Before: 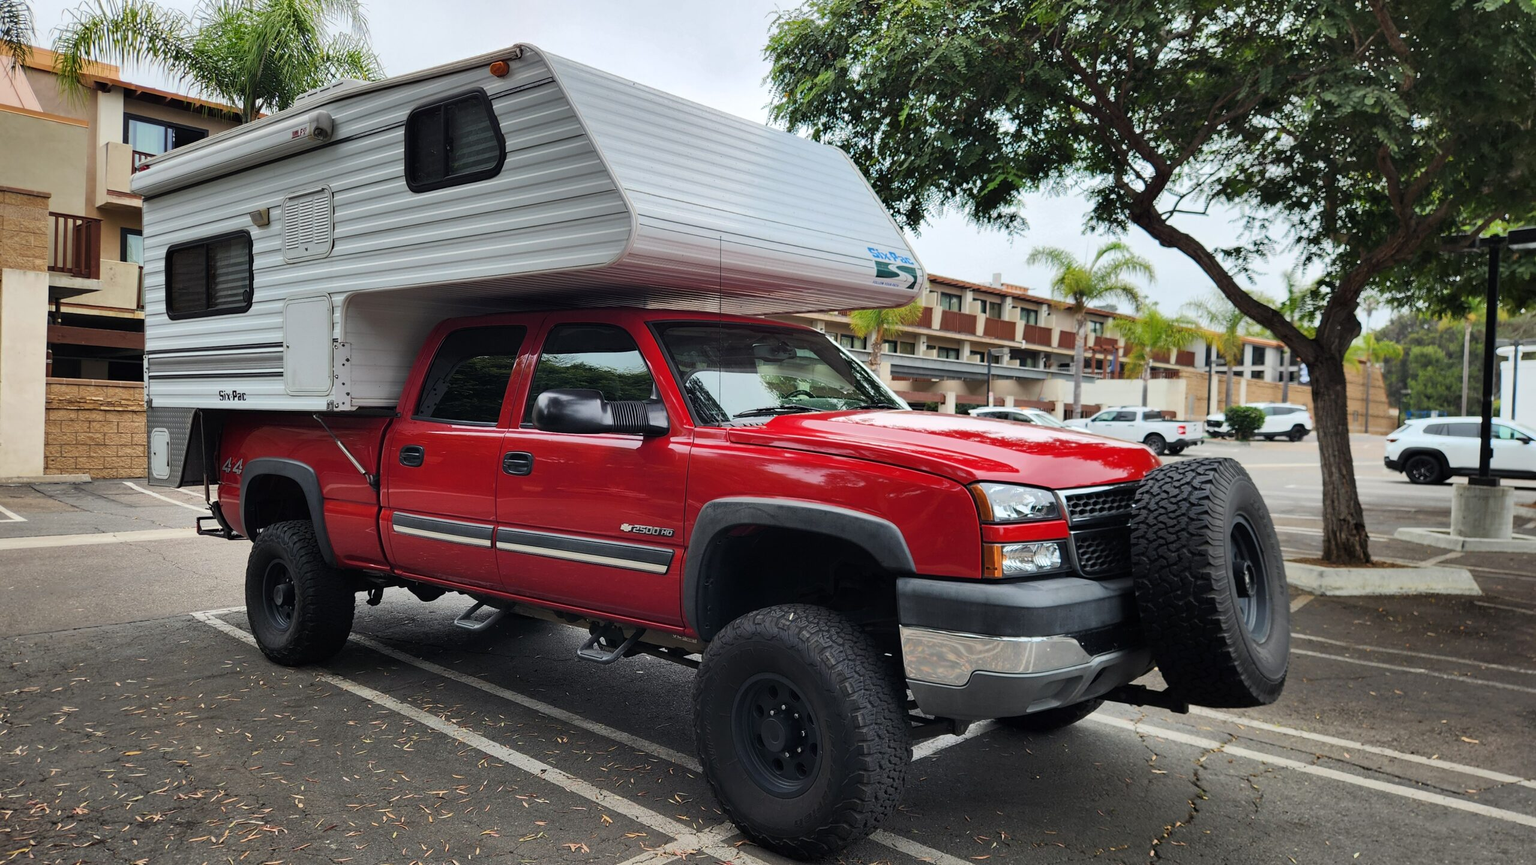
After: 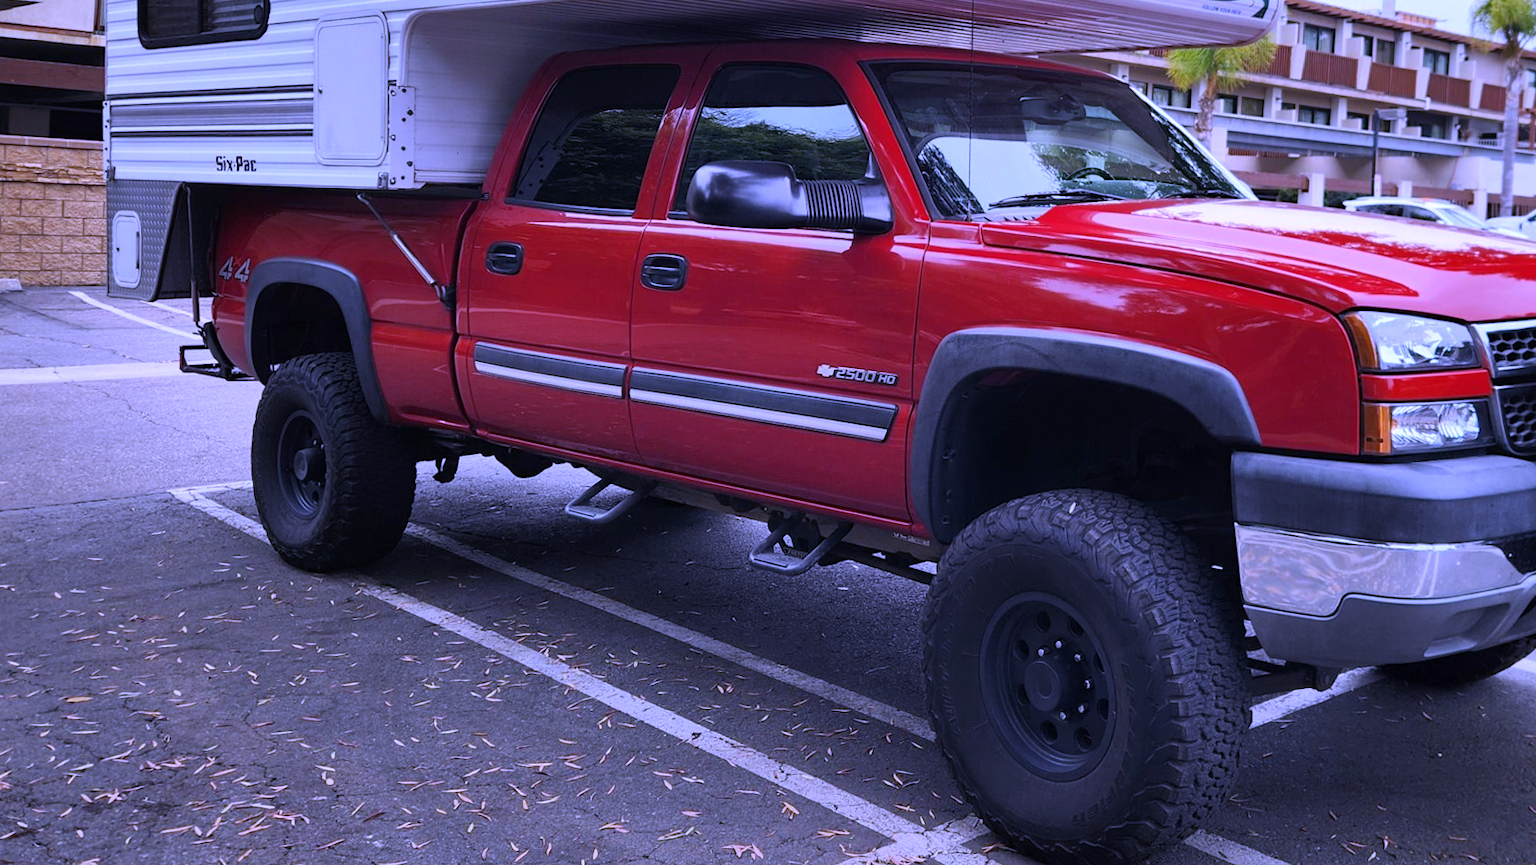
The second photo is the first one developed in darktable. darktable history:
white balance: red 0.98, blue 1.61
crop and rotate: angle -0.82°, left 3.85%, top 31.828%, right 27.992%
